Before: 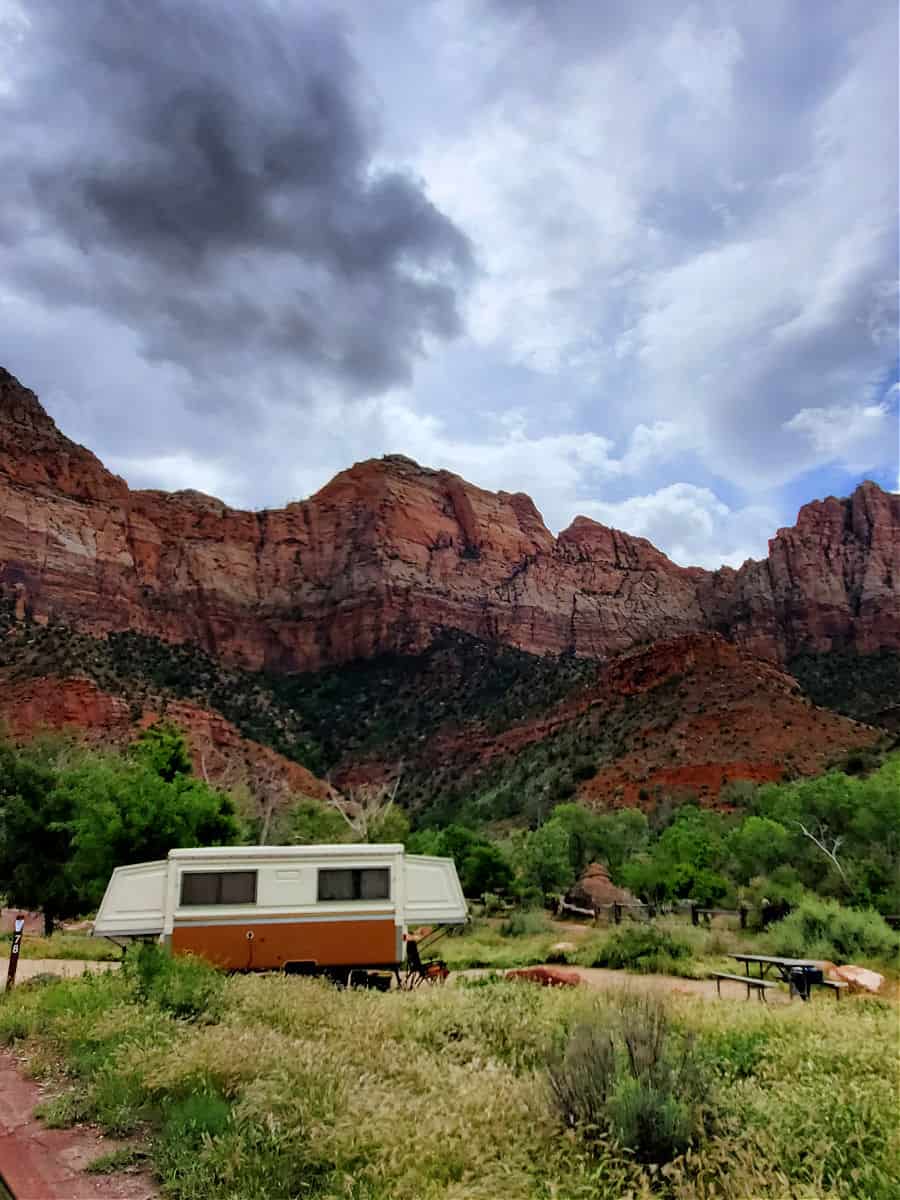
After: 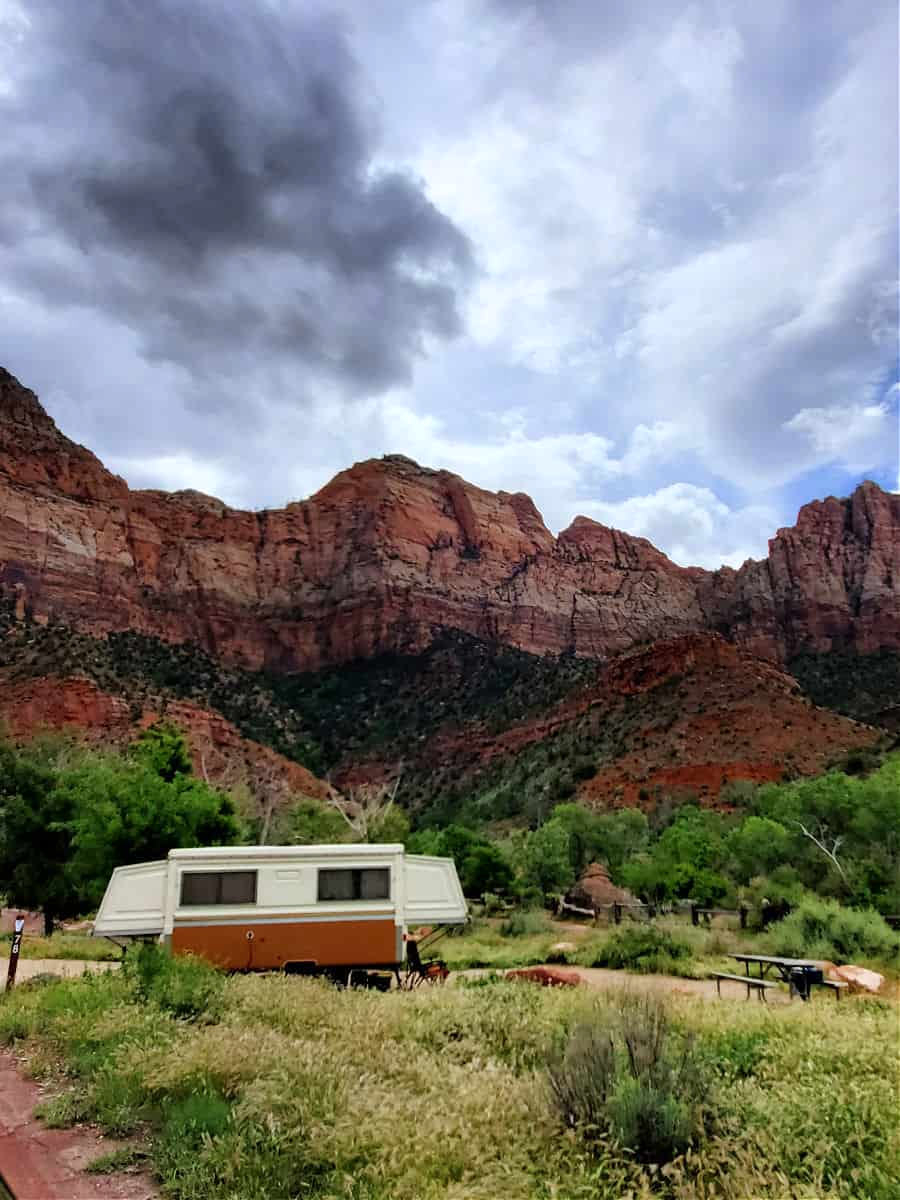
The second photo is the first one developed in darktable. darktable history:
shadows and highlights: shadows -11.43, white point adjustment 4.13, highlights 26.42
